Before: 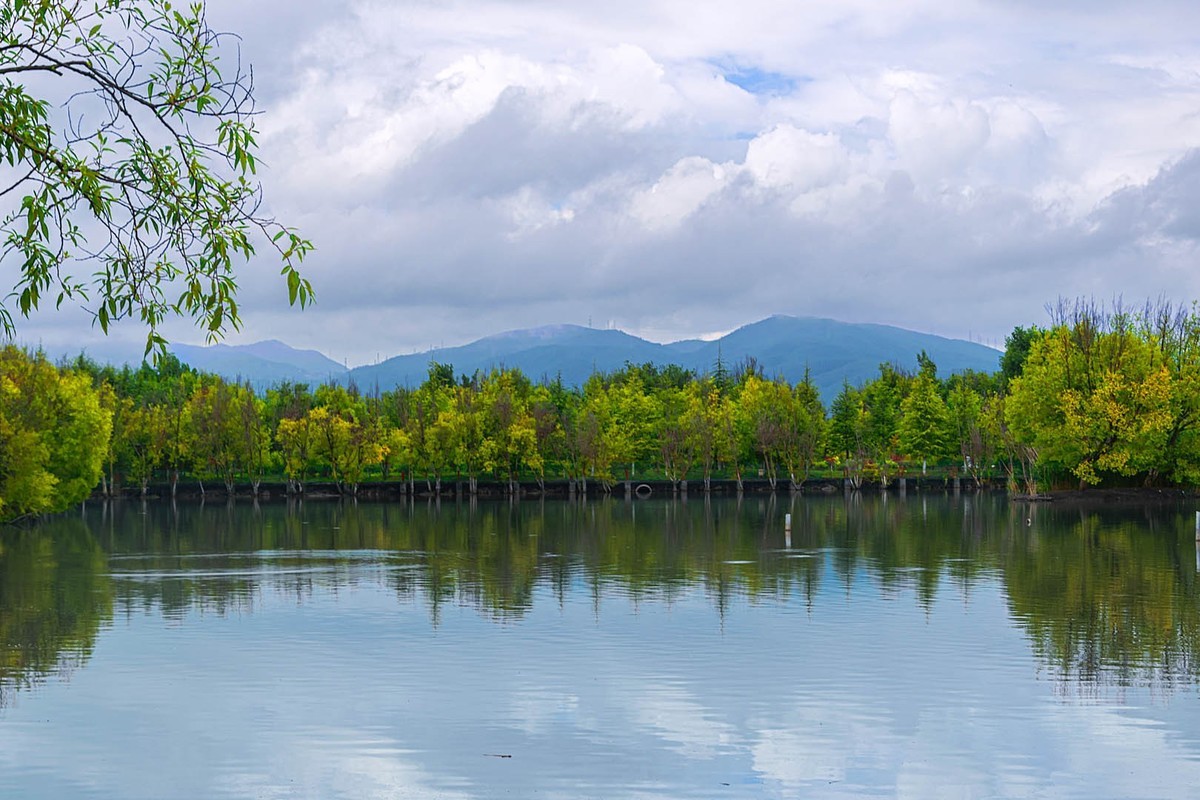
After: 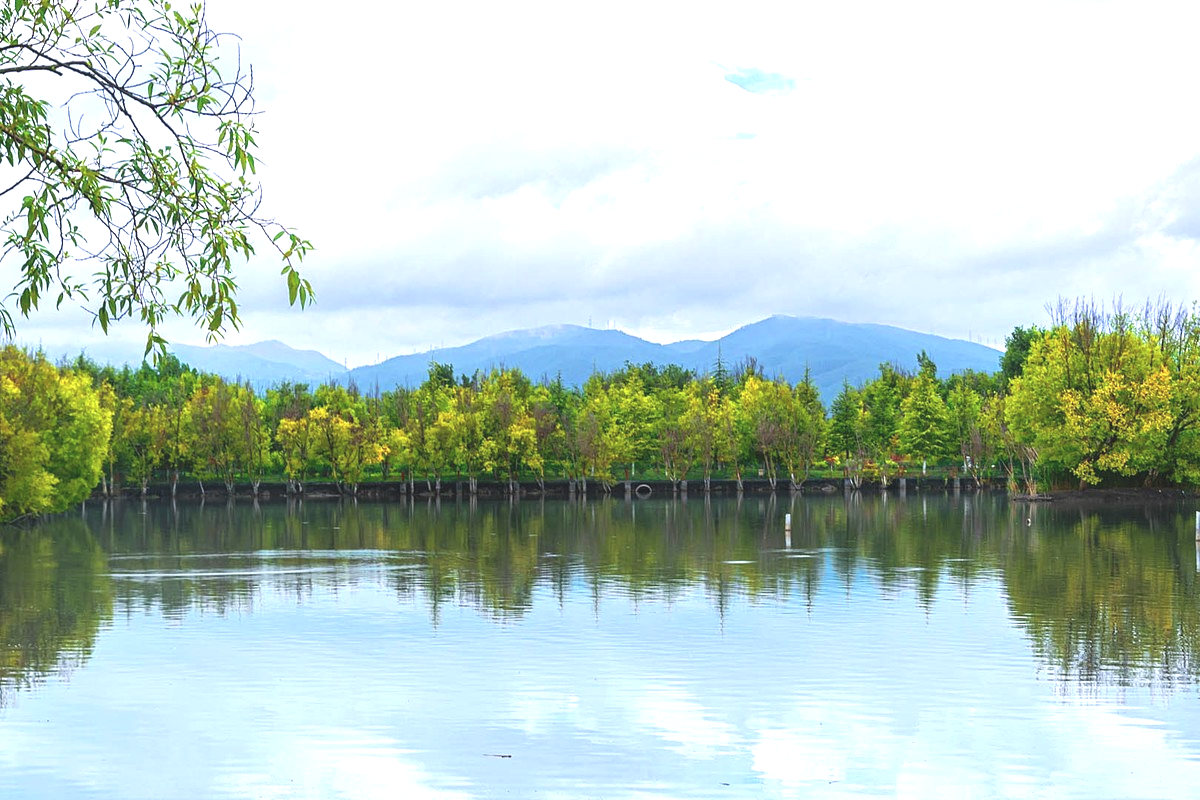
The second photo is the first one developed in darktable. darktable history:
contrast brightness saturation: contrast 0.014, saturation -0.063
exposure: black level correction -0.005, exposure 1 EV, compensate highlight preservation false
